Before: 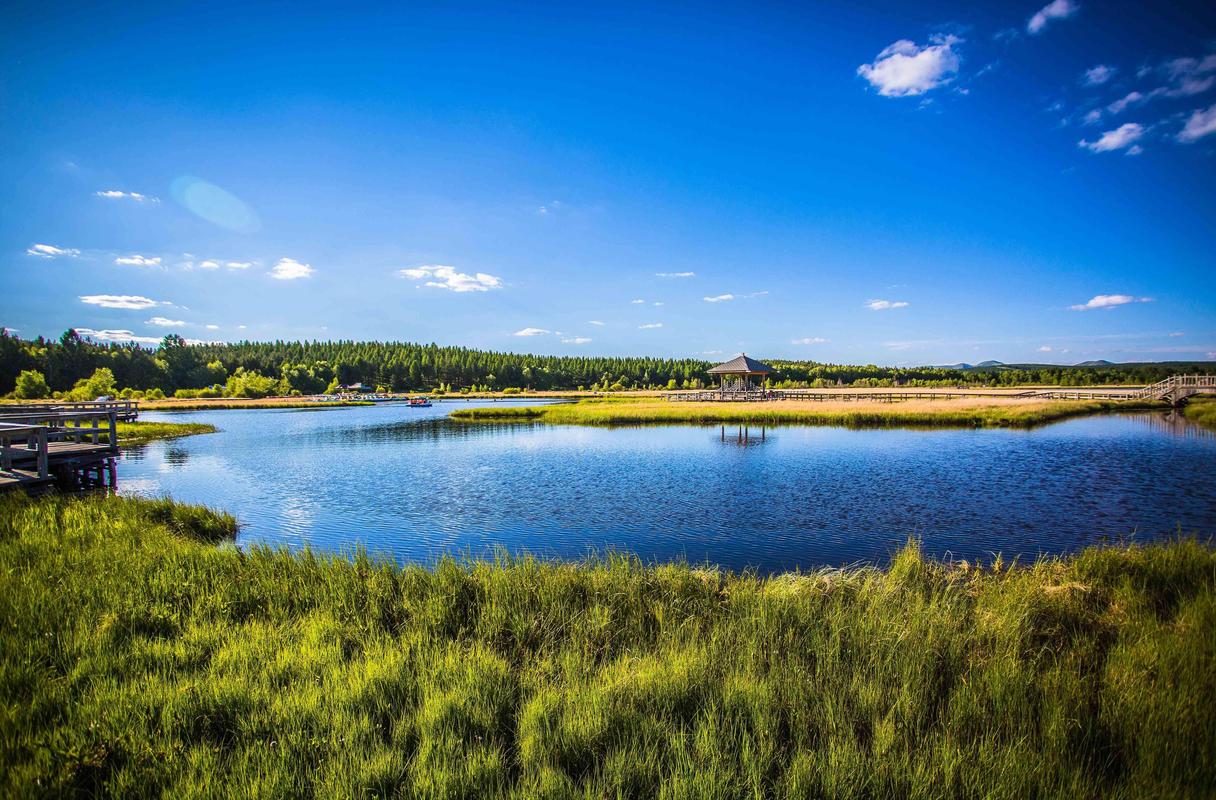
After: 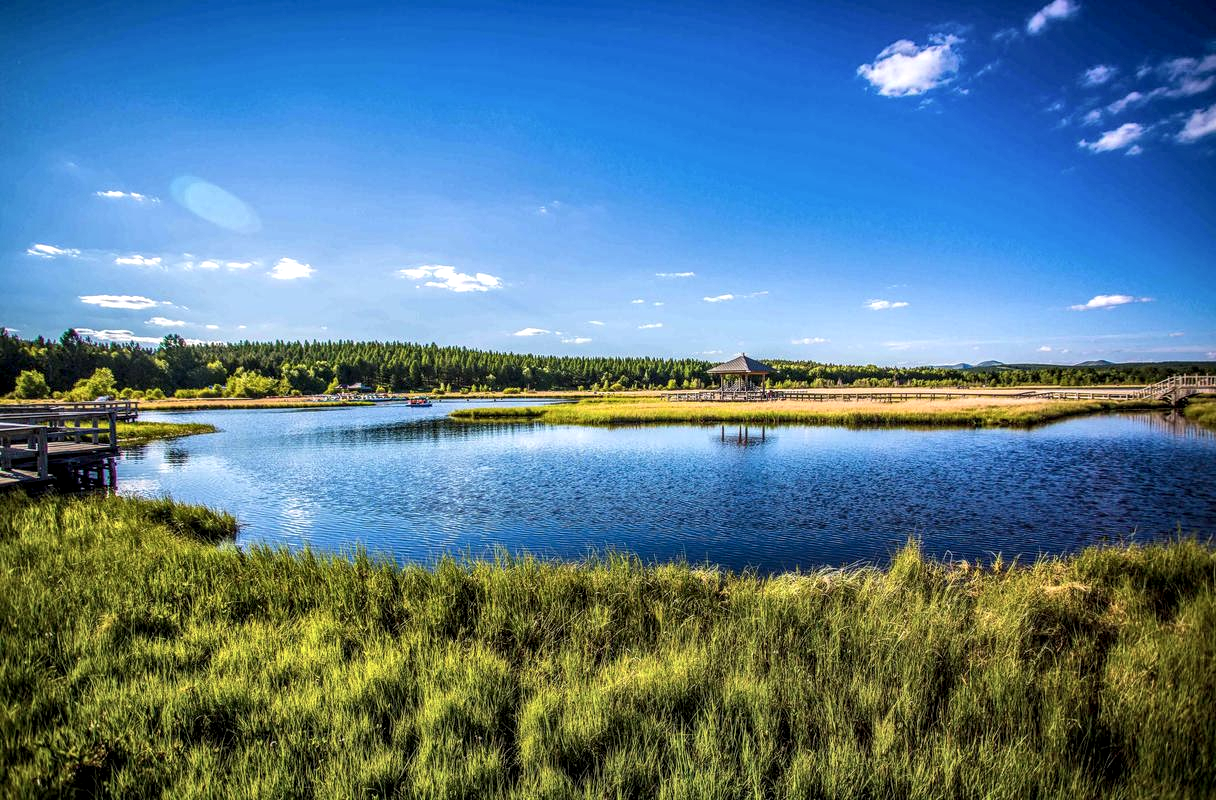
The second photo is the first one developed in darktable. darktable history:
shadows and highlights: shadows 49, highlights -41, soften with gaussian
local contrast: highlights 59%, detail 145%
contrast brightness saturation: saturation -0.05
